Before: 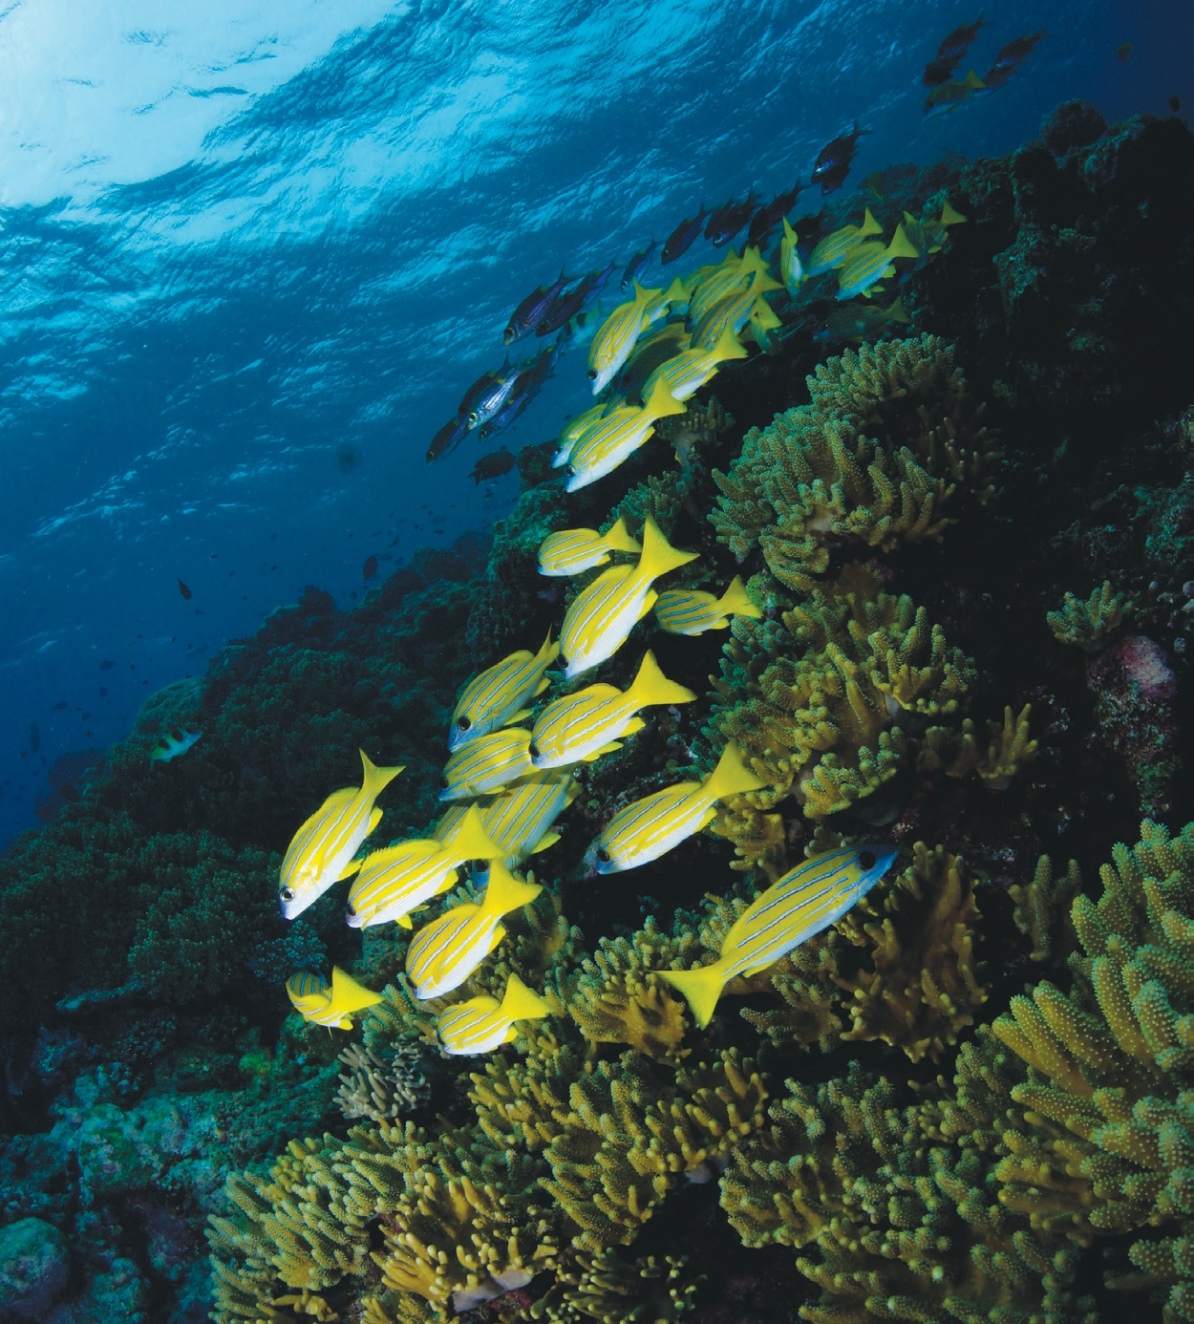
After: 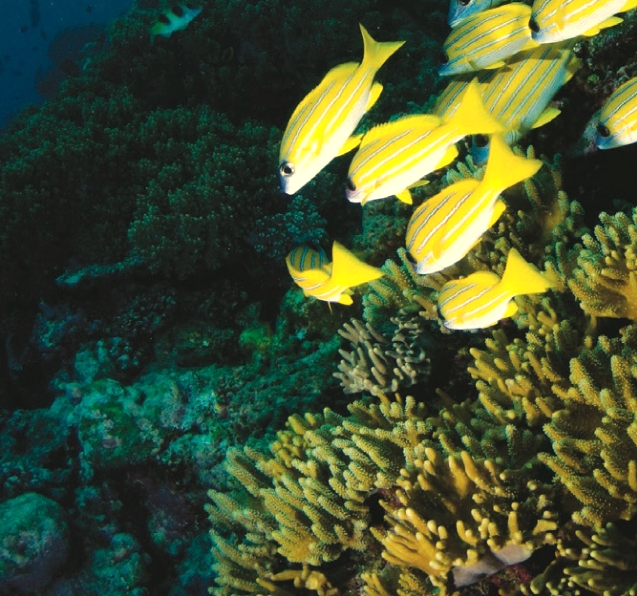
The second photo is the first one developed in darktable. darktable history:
white balance: red 1.123, blue 0.83
crop and rotate: top 54.778%, right 46.61%, bottom 0.159%
tone equalizer: -8 EV -0.417 EV, -7 EV -0.389 EV, -6 EV -0.333 EV, -5 EV -0.222 EV, -3 EV 0.222 EV, -2 EV 0.333 EV, -1 EV 0.389 EV, +0 EV 0.417 EV, edges refinement/feathering 500, mask exposure compensation -1.57 EV, preserve details no
